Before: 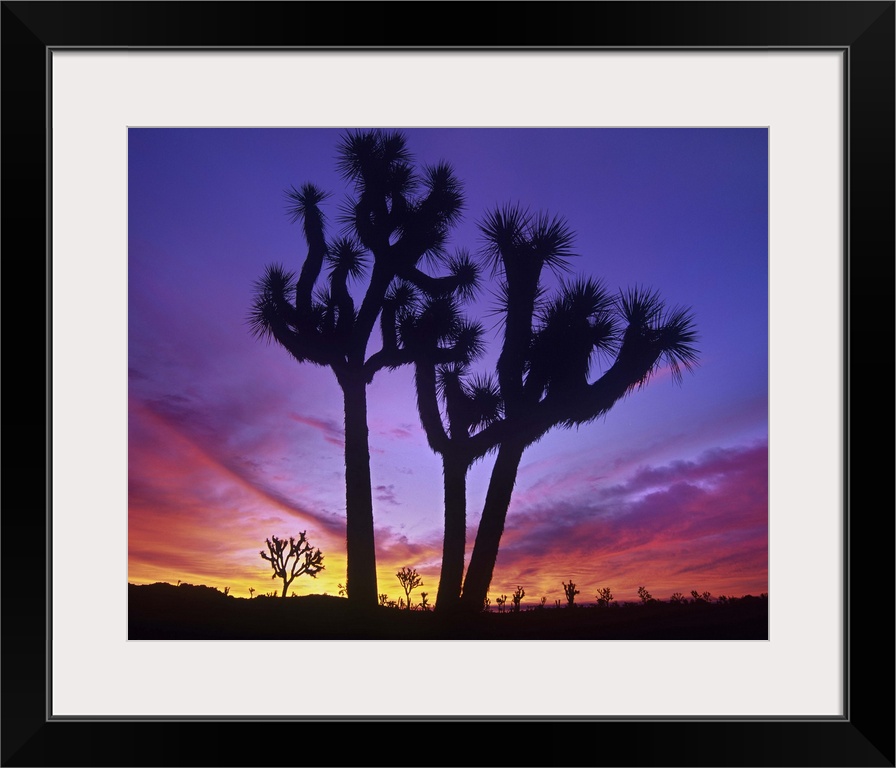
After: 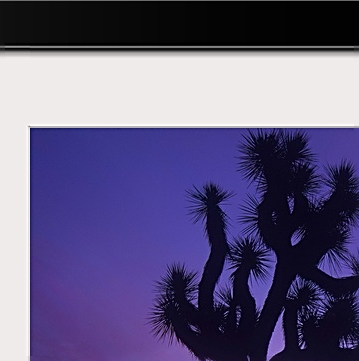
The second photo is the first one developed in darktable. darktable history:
crop and rotate: left 10.97%, top 0.05%, right 48.866%, bottom 52.909%
sharpen: on, module defaults
